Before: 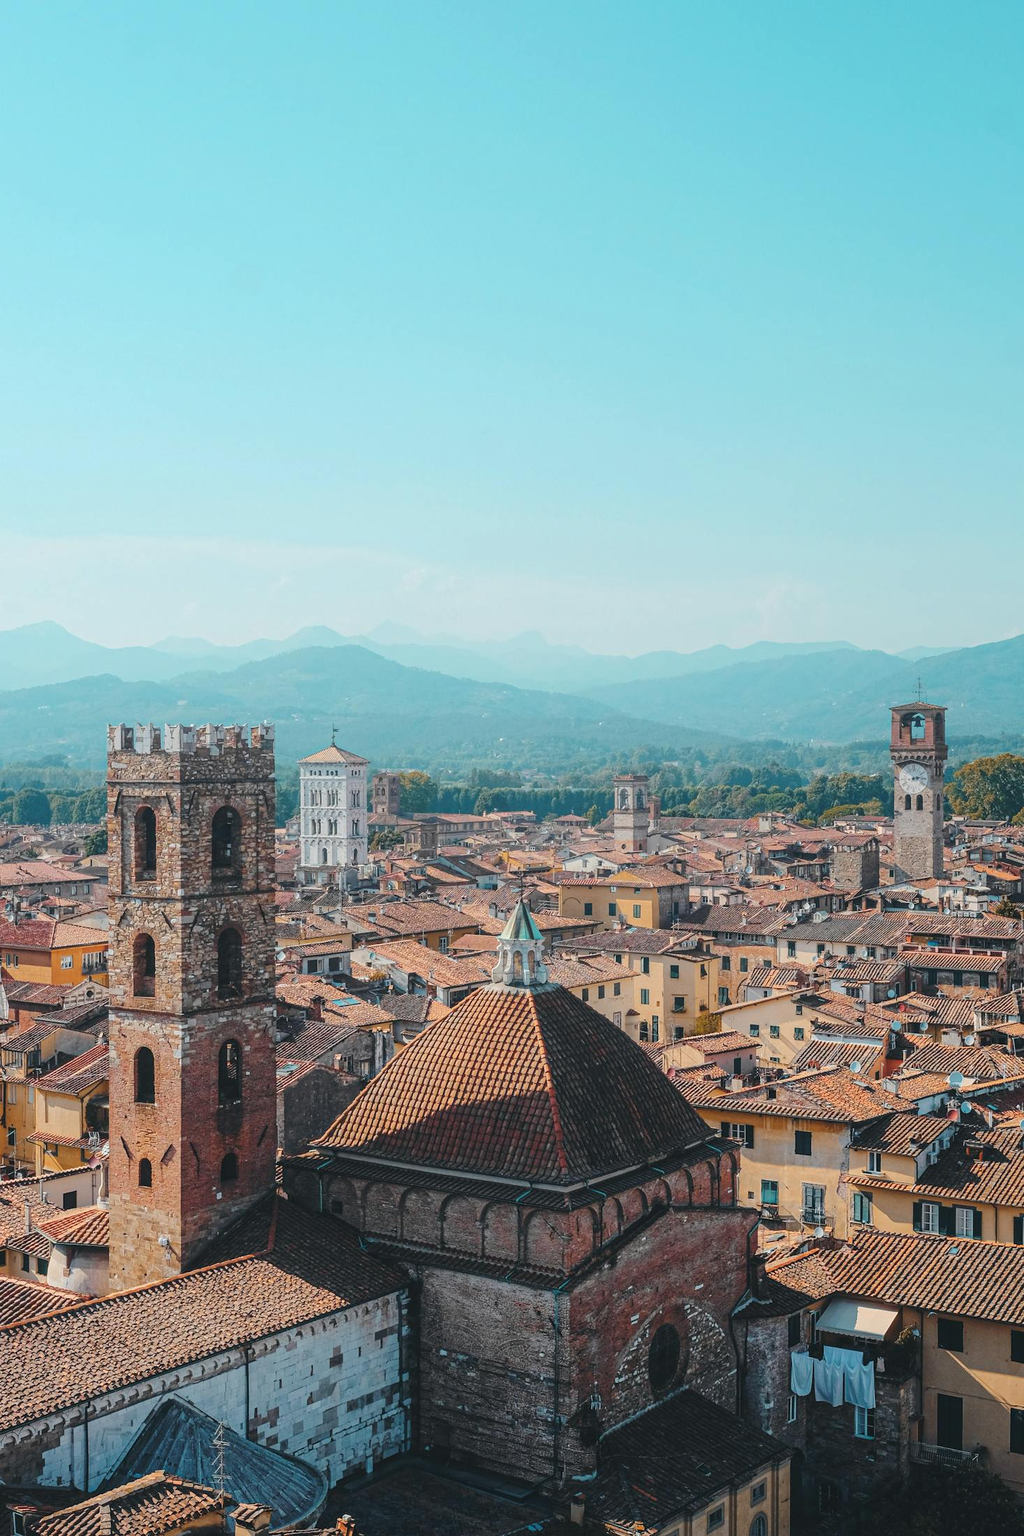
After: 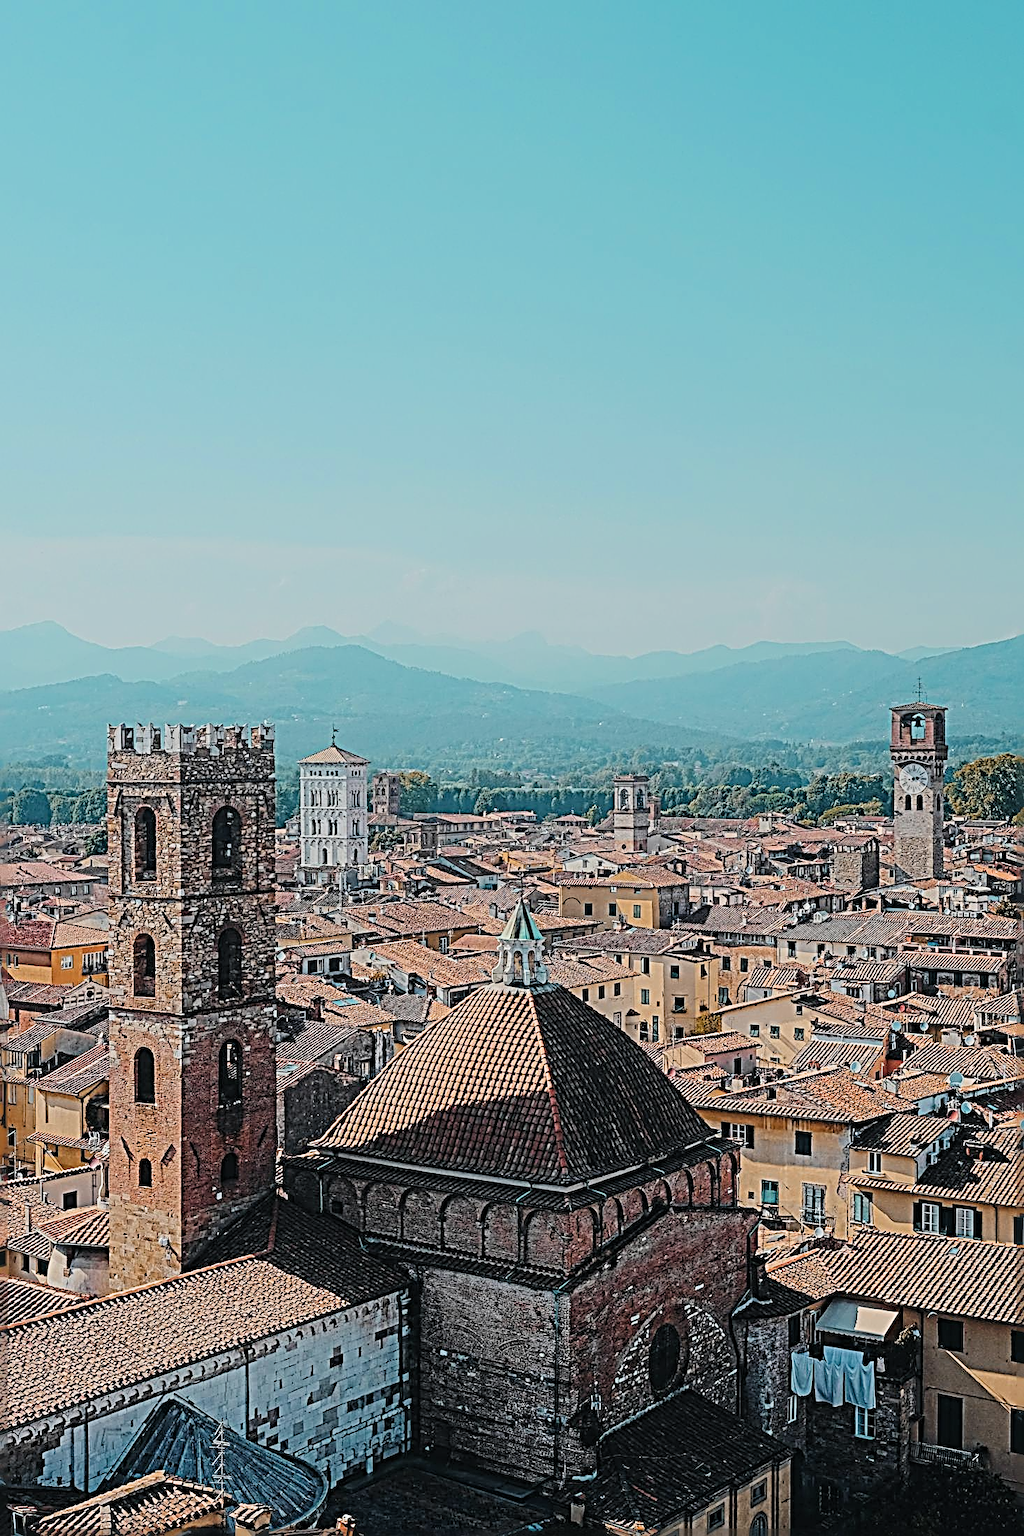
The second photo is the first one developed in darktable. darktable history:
filmic rgb: black relative exposure -7.65 EV, white relative exposure 4.56 EV, threshold 5.96 EV, hardness 3.61, color science v6 (2022), enable highlight reconstruction true
sharpen: radius 4.048, amount 1.995
